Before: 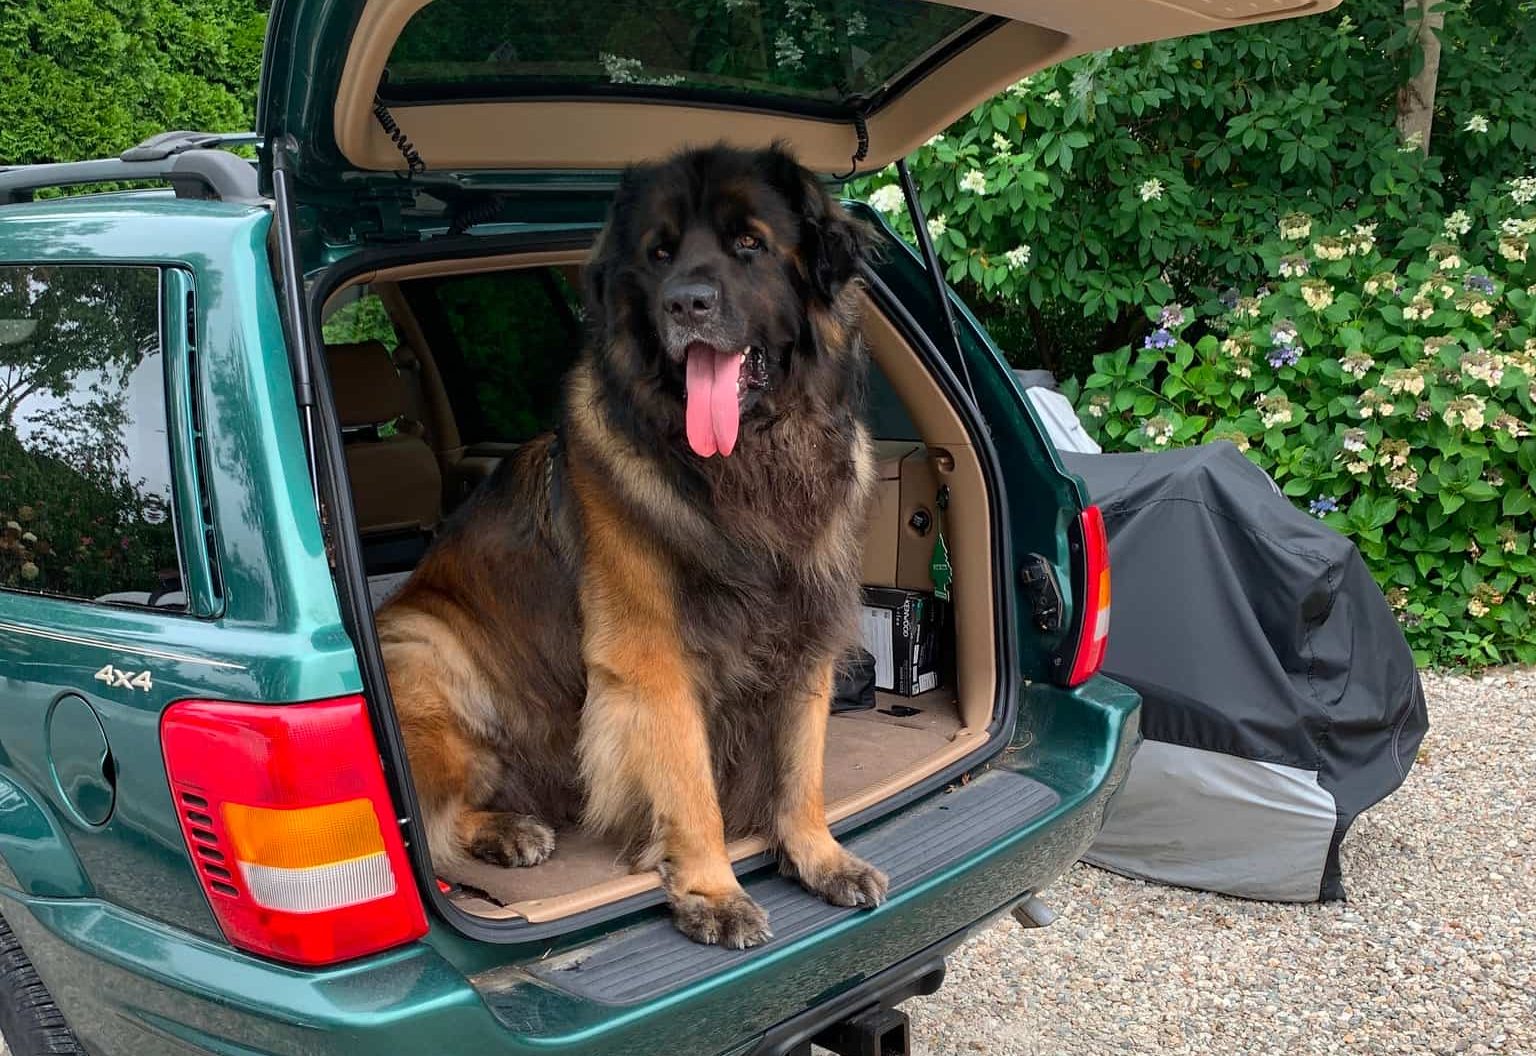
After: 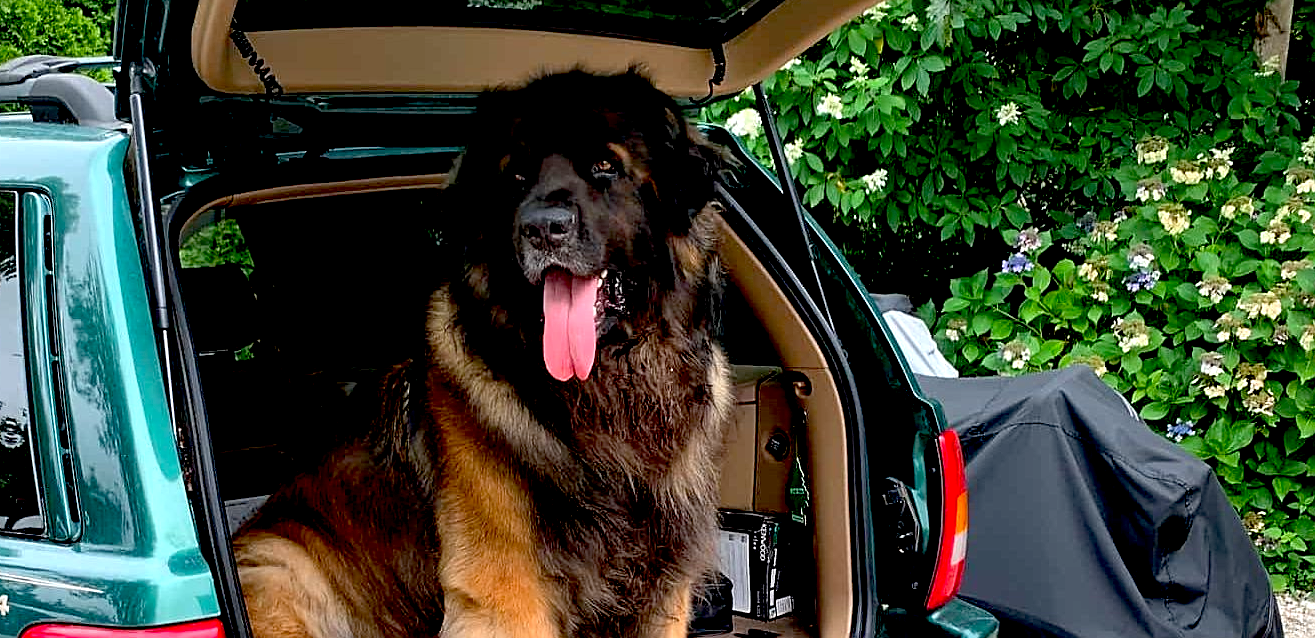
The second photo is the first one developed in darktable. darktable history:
sharpen: on, module defaults
exposure: black level correction 0.031, exposure 0.304 EV, compensate highlight preservation false
crop and rotate: left 9.345%, top 7.22%, right 4.982%, bottom 32.331%
